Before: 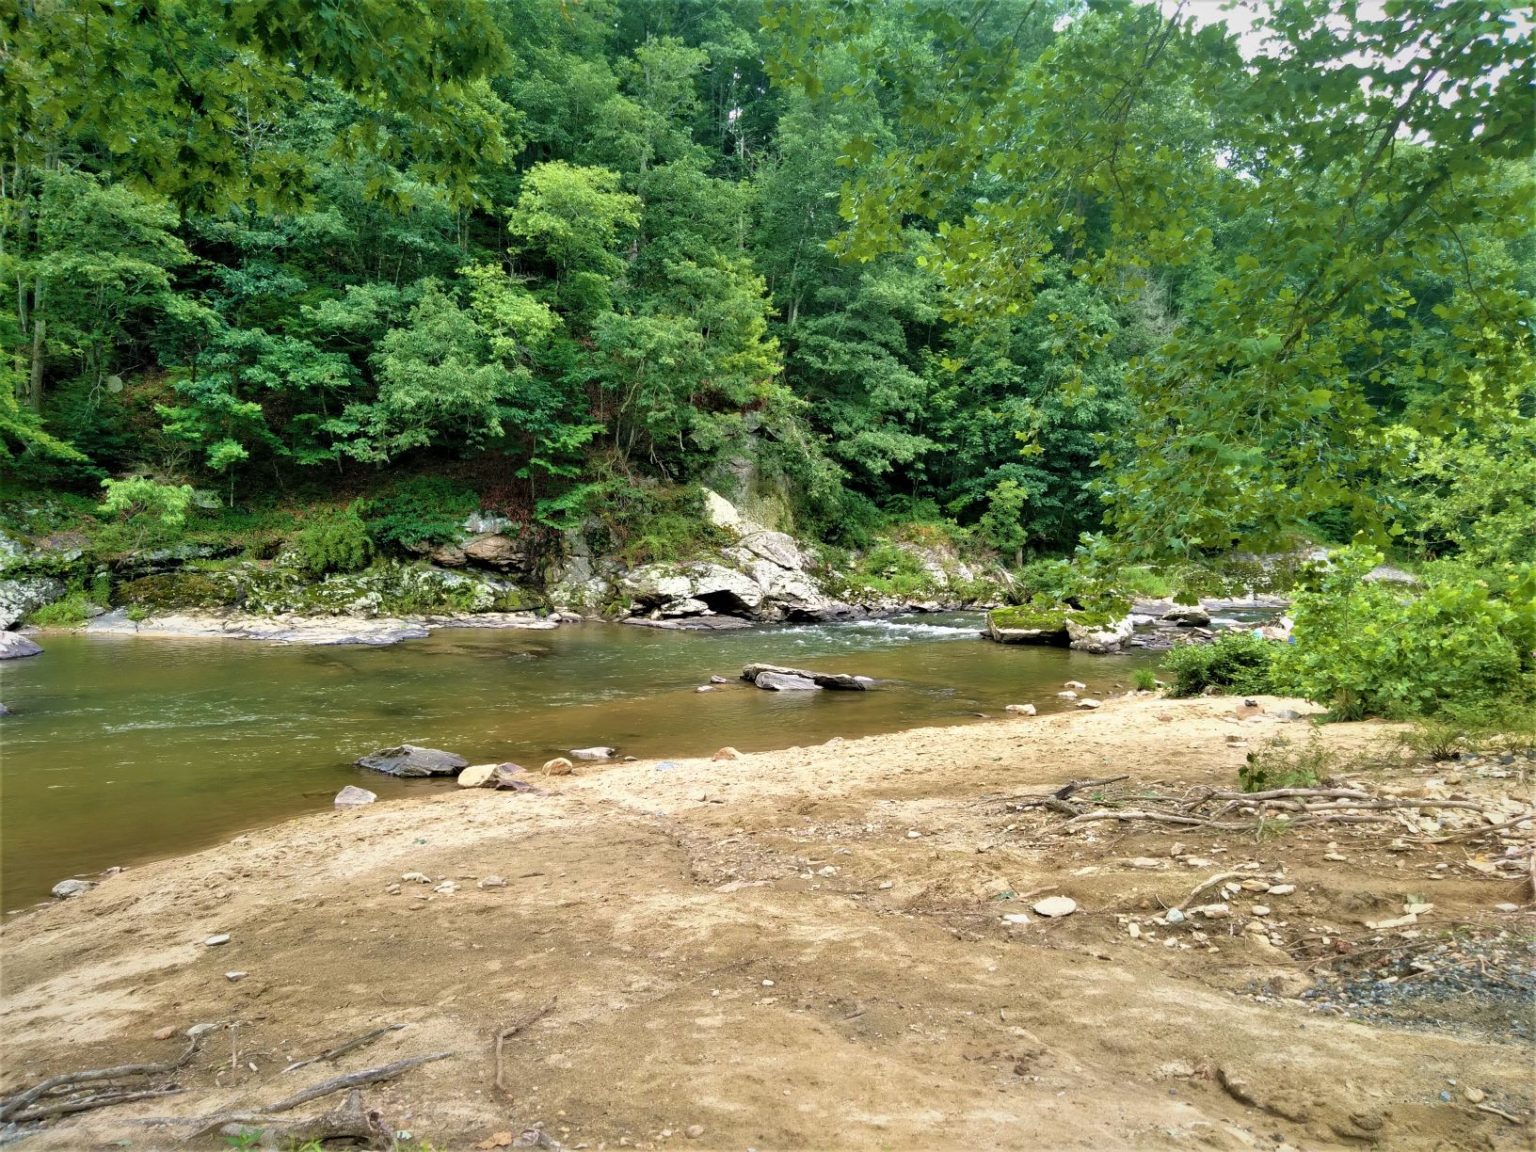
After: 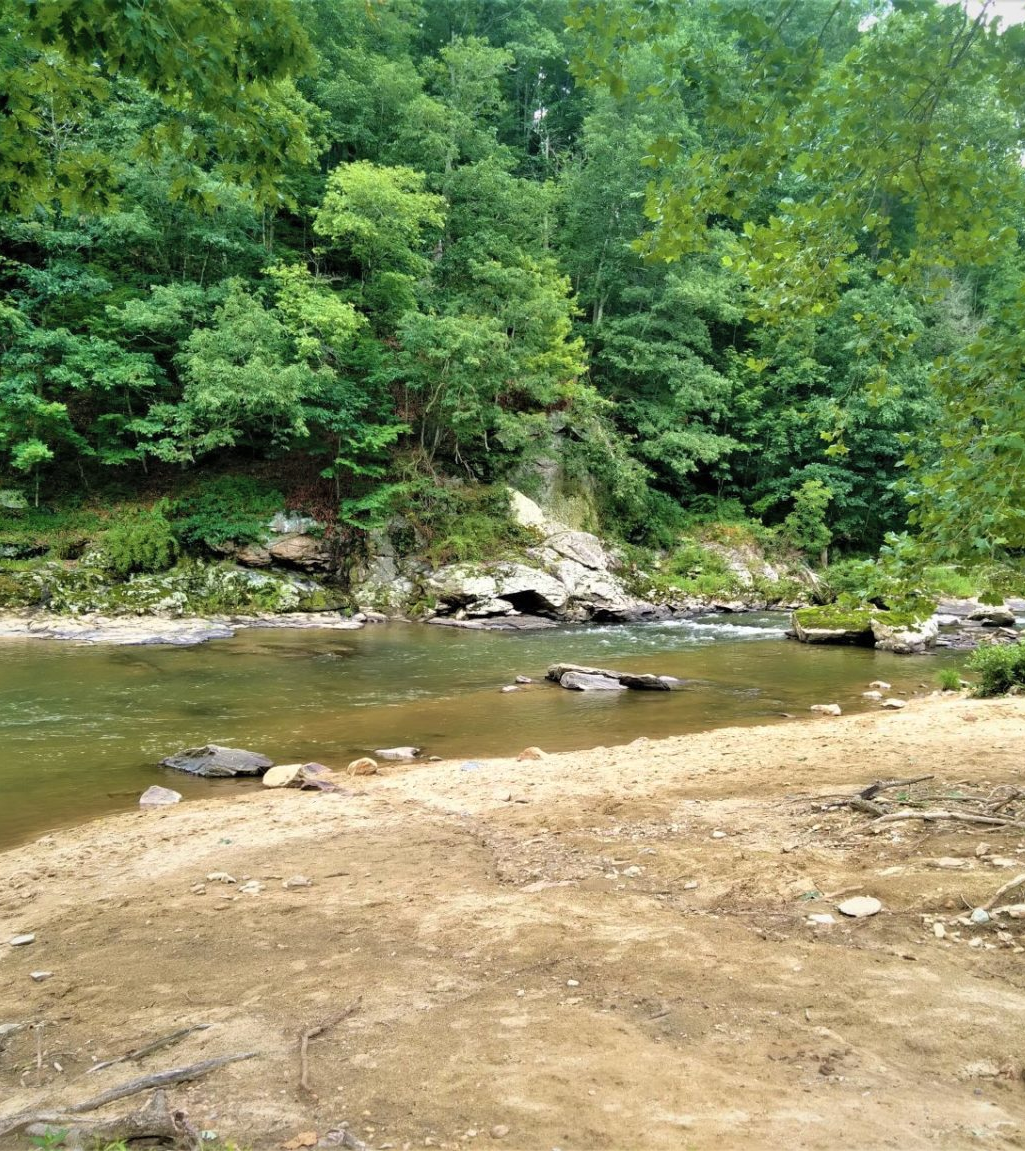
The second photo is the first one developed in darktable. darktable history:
contrast brightness saturation: contrast 0.053, brightness 0.062, saturation 0.008
crop and rotate: left 12.697%, right 20.545%
